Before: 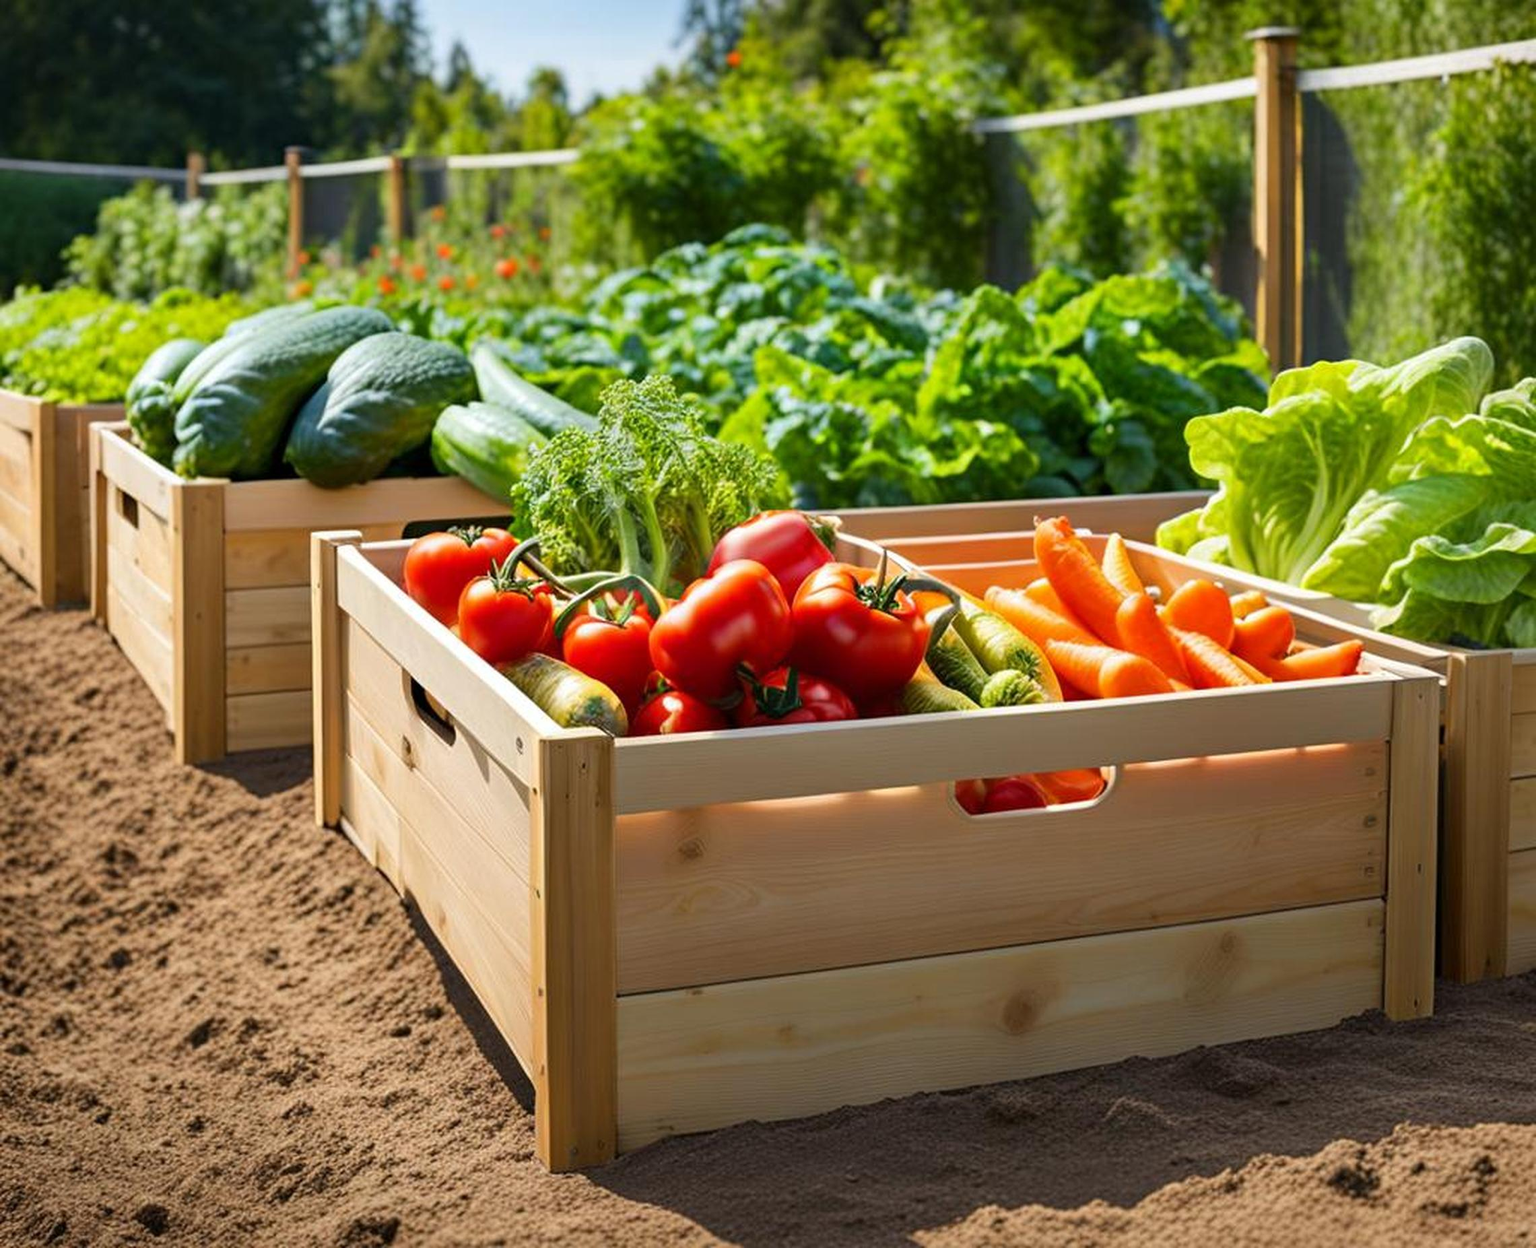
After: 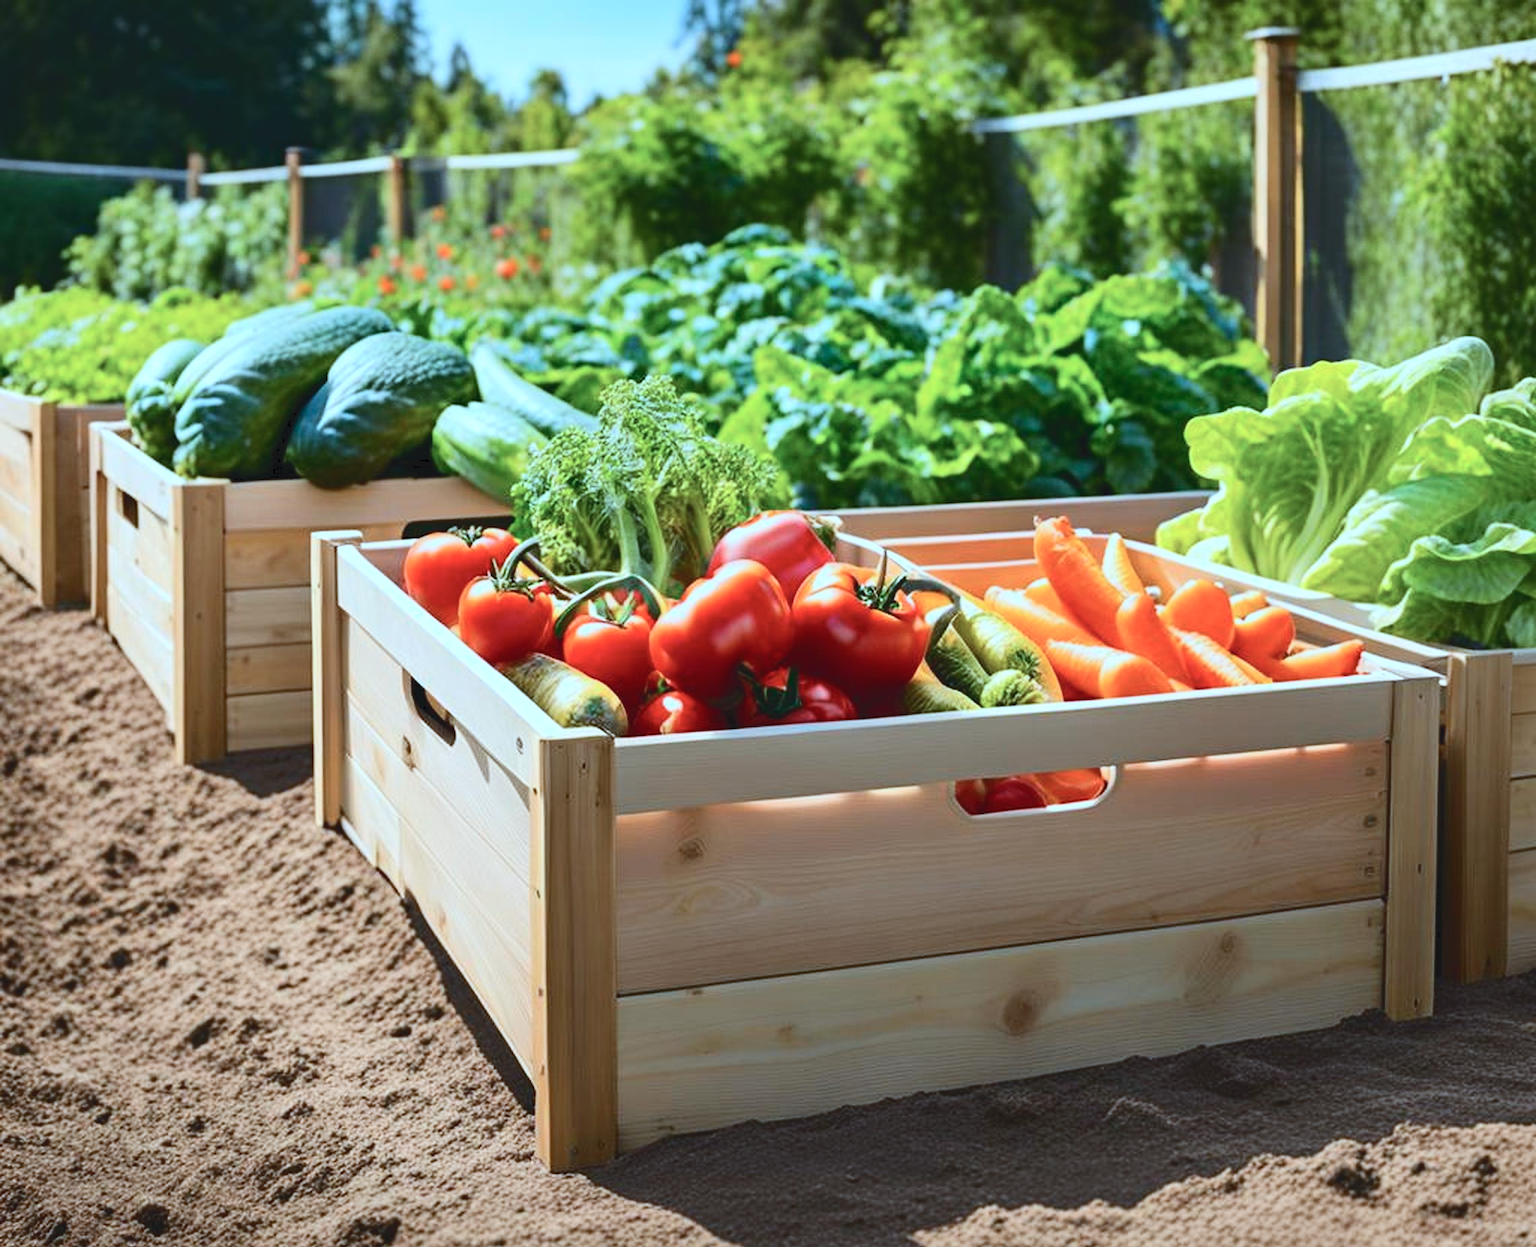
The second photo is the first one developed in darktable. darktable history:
tone curve: curves: ch0 [(0, 0) (0.003, 0.065) (0.011, 0.072) (0.025, 0.09) (0.044, 0.104) (0.069, 0.116) (0.1, 0.127) (0.136, 0.15) (0.177, 0.184) (0.224, 0.223) (0.277, 0.28) (0.335, 0.361) (0.399, 0.443) (0.468, 0.525) (0.543, 0.616) (0.623, 0.713) (0.709, 0.79) (0.801, 0.866) (0.898, 0.933) (1, 1)], color space Lab, independent channels, preserve colors none
color correction: highlights a* -9.65, highlights b* -21.88
